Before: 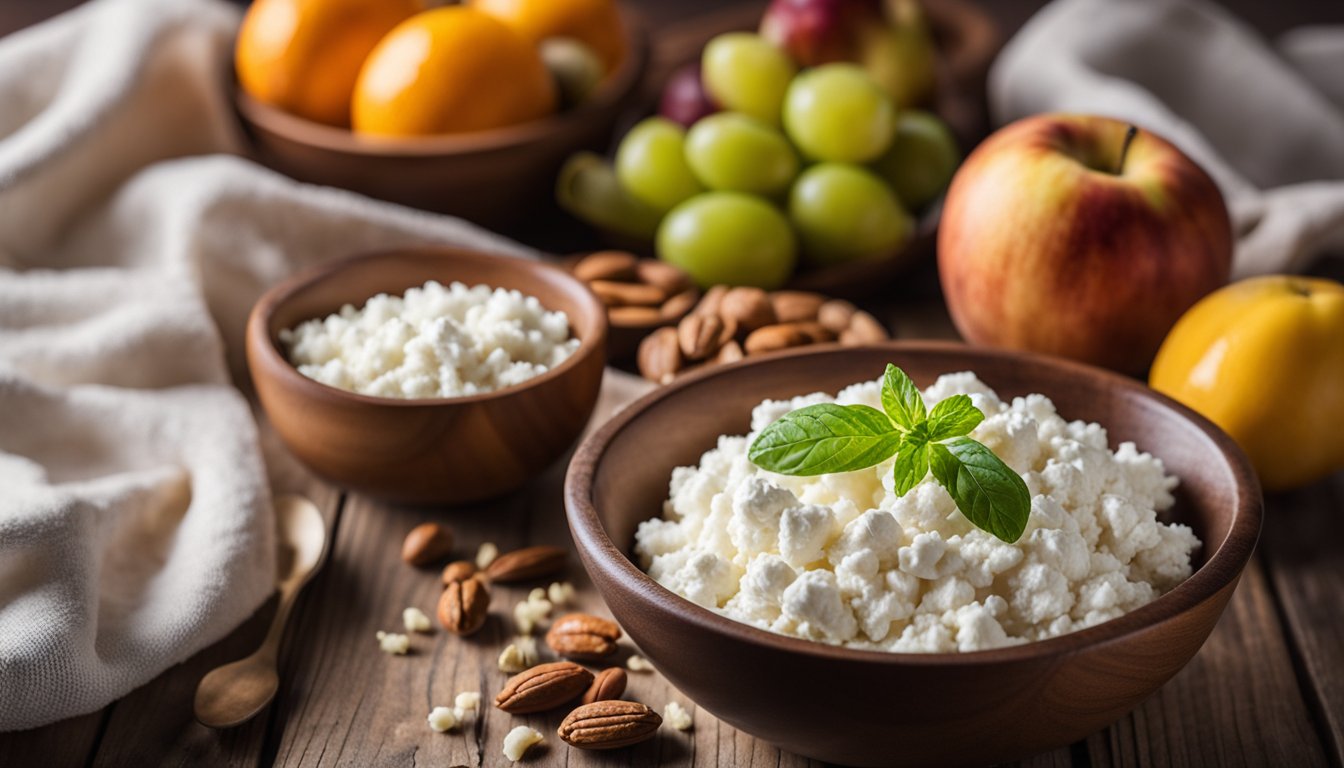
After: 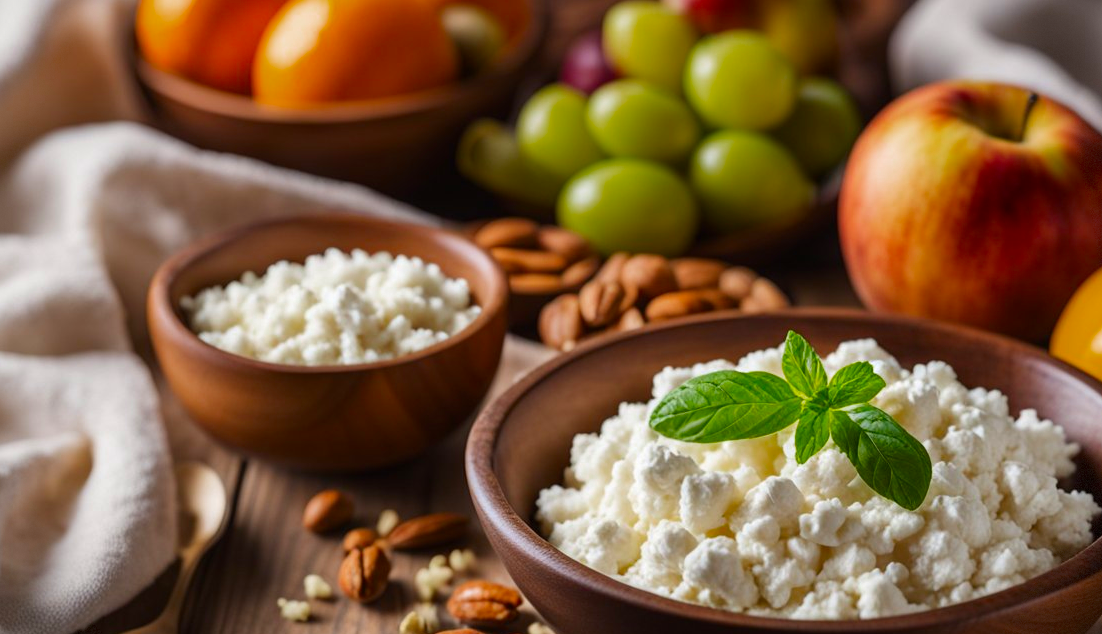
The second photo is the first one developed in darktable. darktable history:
crop and rotate: left 7.37%, top 4.372%, right 10.599%, bottom 12.987%
color zones: curves: ch0 [(0, 0.425) (0.143, 0.422) (0.286, 0.42) (0.429, 0.419) (0.571, 0.419) (0.714, 0.42) (0.857, 0.422) (1, 0.425)]; ch1 [(0, 0.666) (0.143, 0.669) (0.286, 0.671) (0.429, 0.67) (0.571, 0.67) (0.714, 0.67) (0.857, 0.67) (1, 0.666)]
vignetting: fall-off start 99.66%, brightness -0.415, saturation -0.3, dithering 8-bit output
